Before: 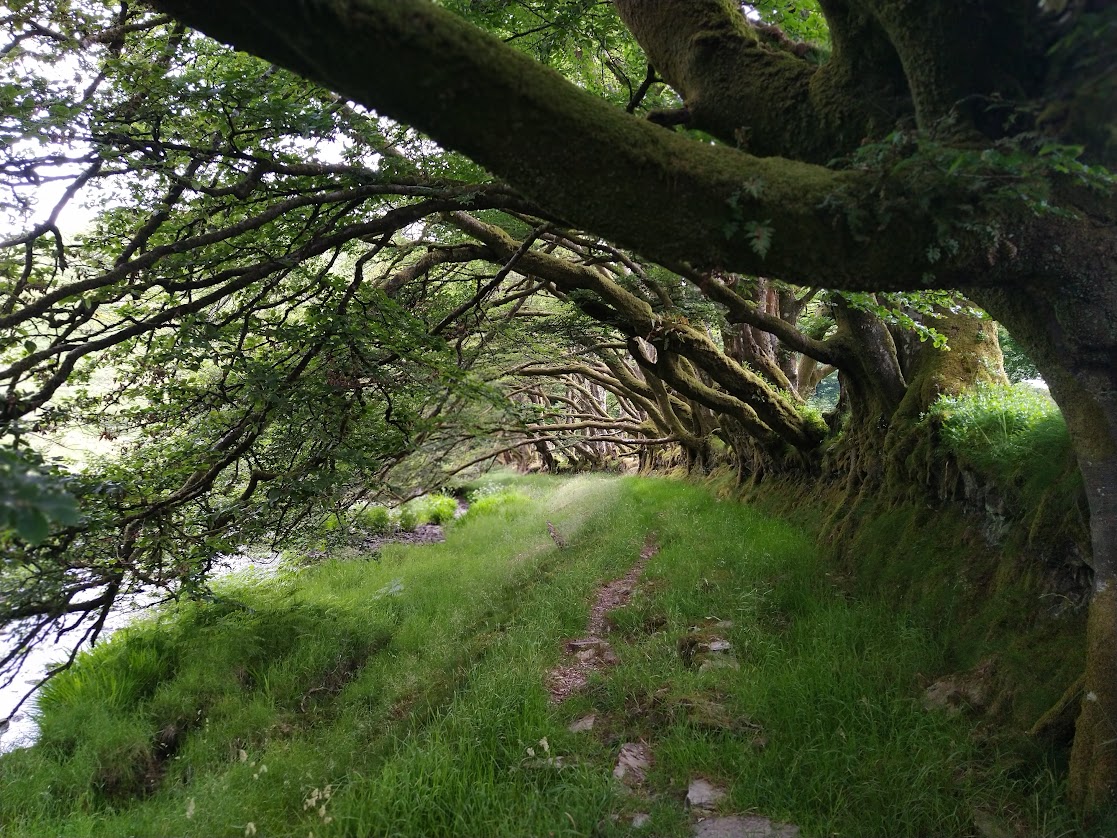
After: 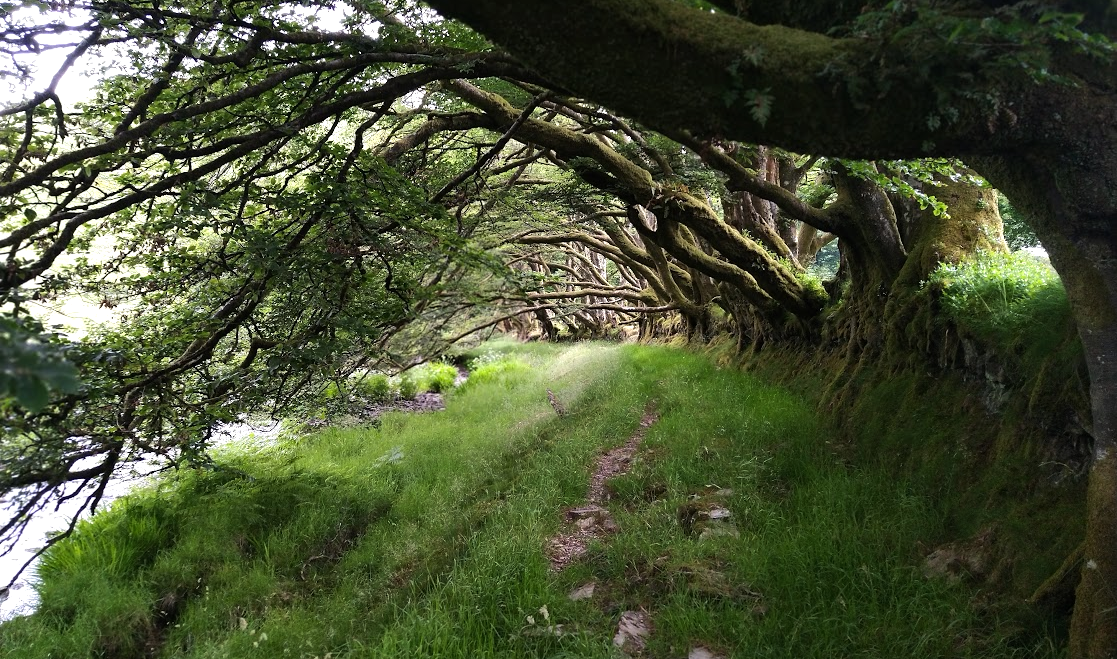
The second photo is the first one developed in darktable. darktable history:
tone equalizer: -8 EV -0.417 EV, -7 EV -0.389 EV, -6 EV -0.333 EV, -5 EV -0.222 EV, -3 EV 0.222 EV, -2 EV 0.333 EV, -1 EV 0.389 EV, +0 EV 0.417 EV, edges refinement/feathering 500, mask exposure compensation -1.57 EV, preserve details no
crop and rotate: top 15.774%, bottom 5.506%
